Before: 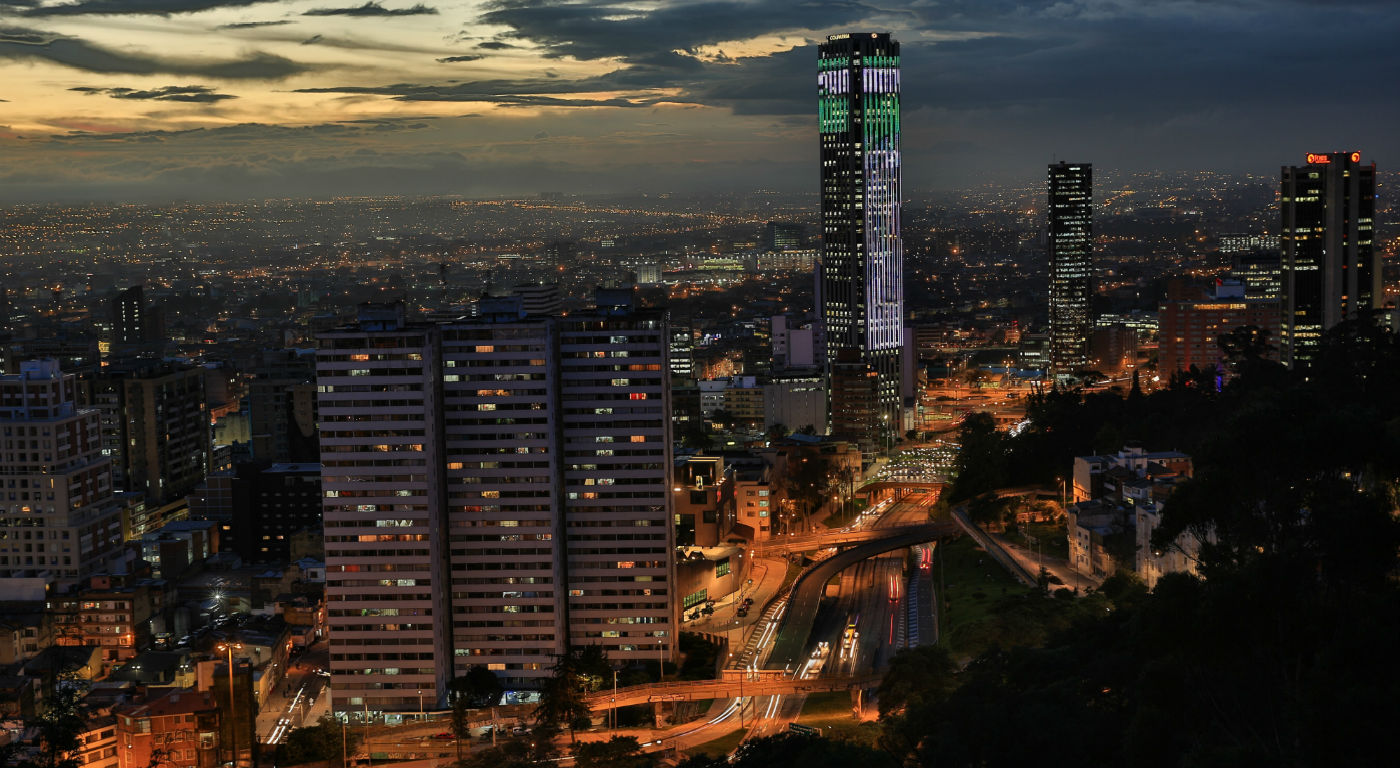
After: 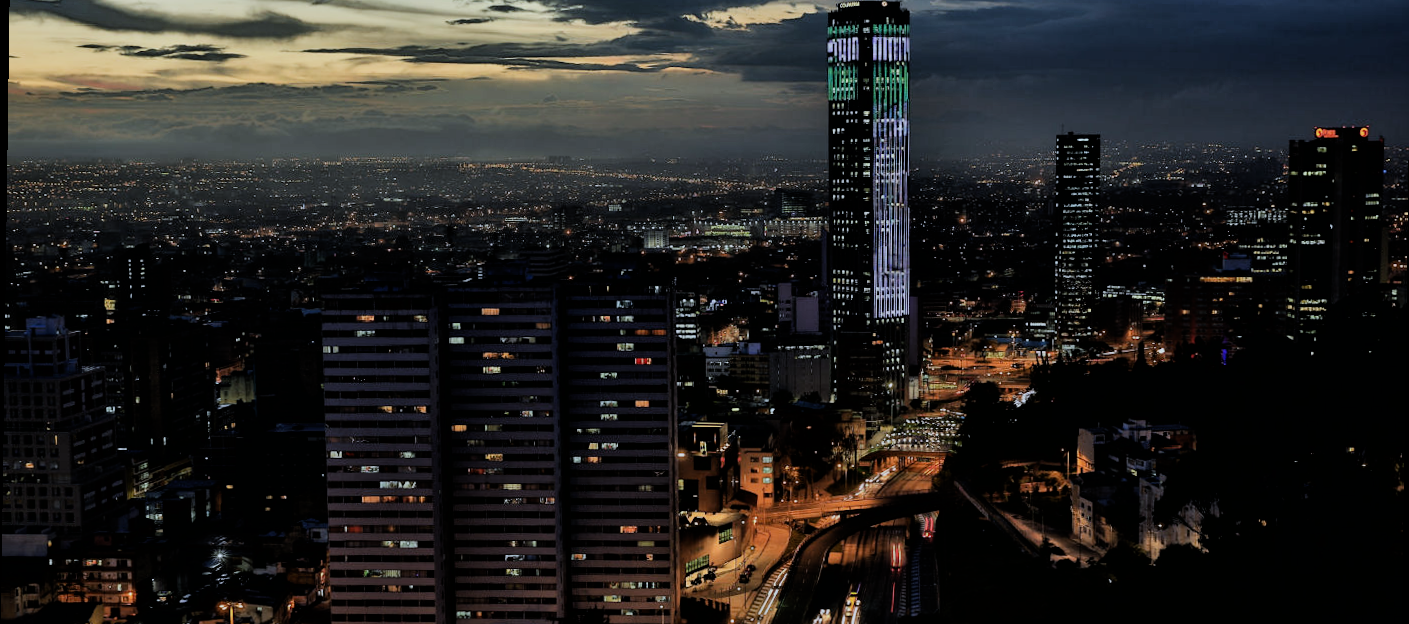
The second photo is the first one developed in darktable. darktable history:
filmic rgb: black relative exposure -5 EV, hardness 2.88, contrast 1.3
rotate and perspective: rotation 0.8°, automatic cropping off
white balance: red 0.926, green 1.003, blue 1.133
crop and rotate: top 5.667%, bottom 14.937%
